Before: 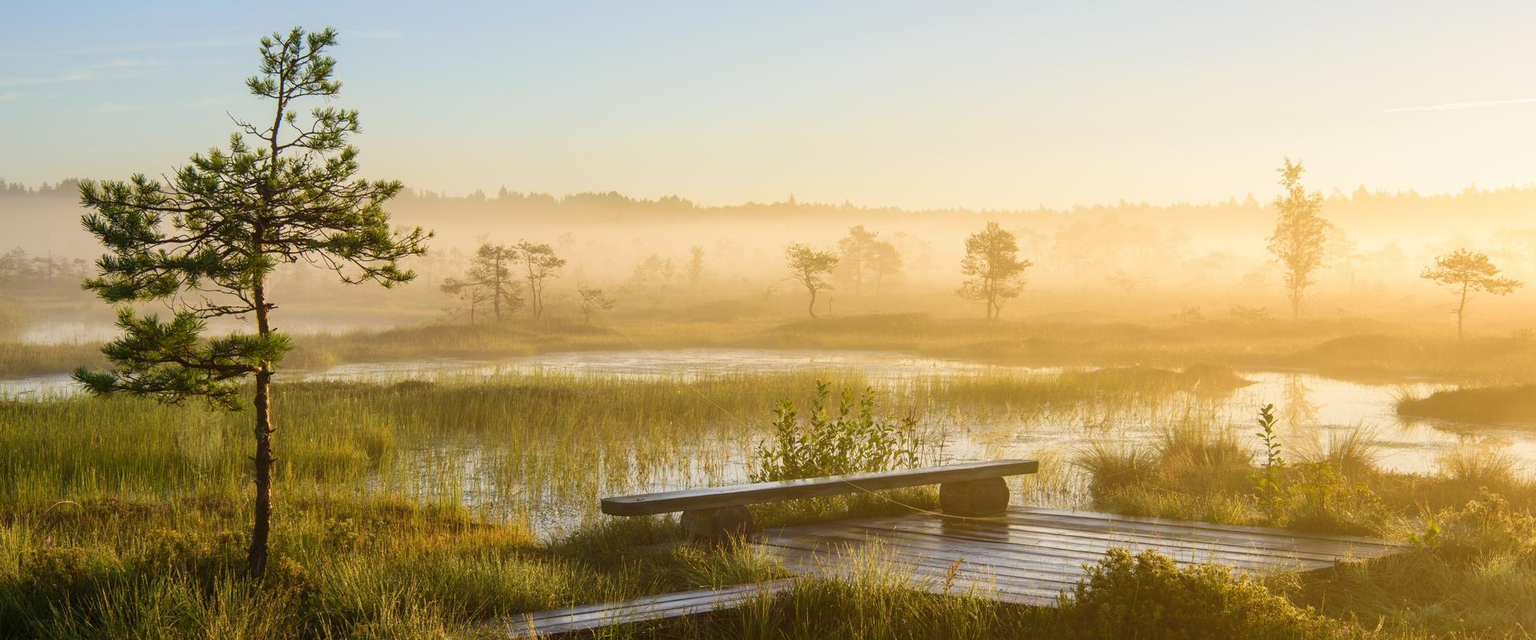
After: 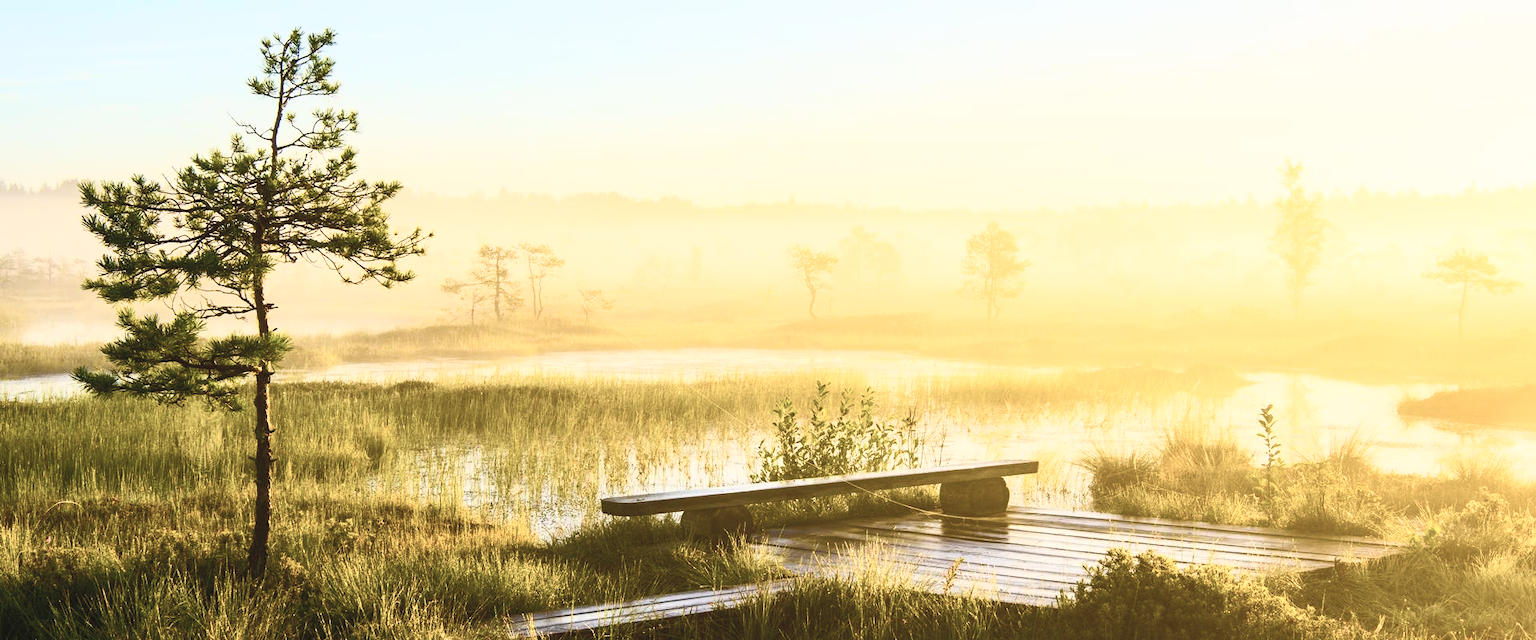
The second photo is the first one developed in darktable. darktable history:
contrast brightness saturation: contrast 0.572, brightness 0.567, saturation -0.346
color balance rgb: perceptual saturation grading › global saturation 20%, perceptual saturation grading › highlights -25.055%, perceptual saturation grading › shadows 50.344%, global vibrance 45.344%
